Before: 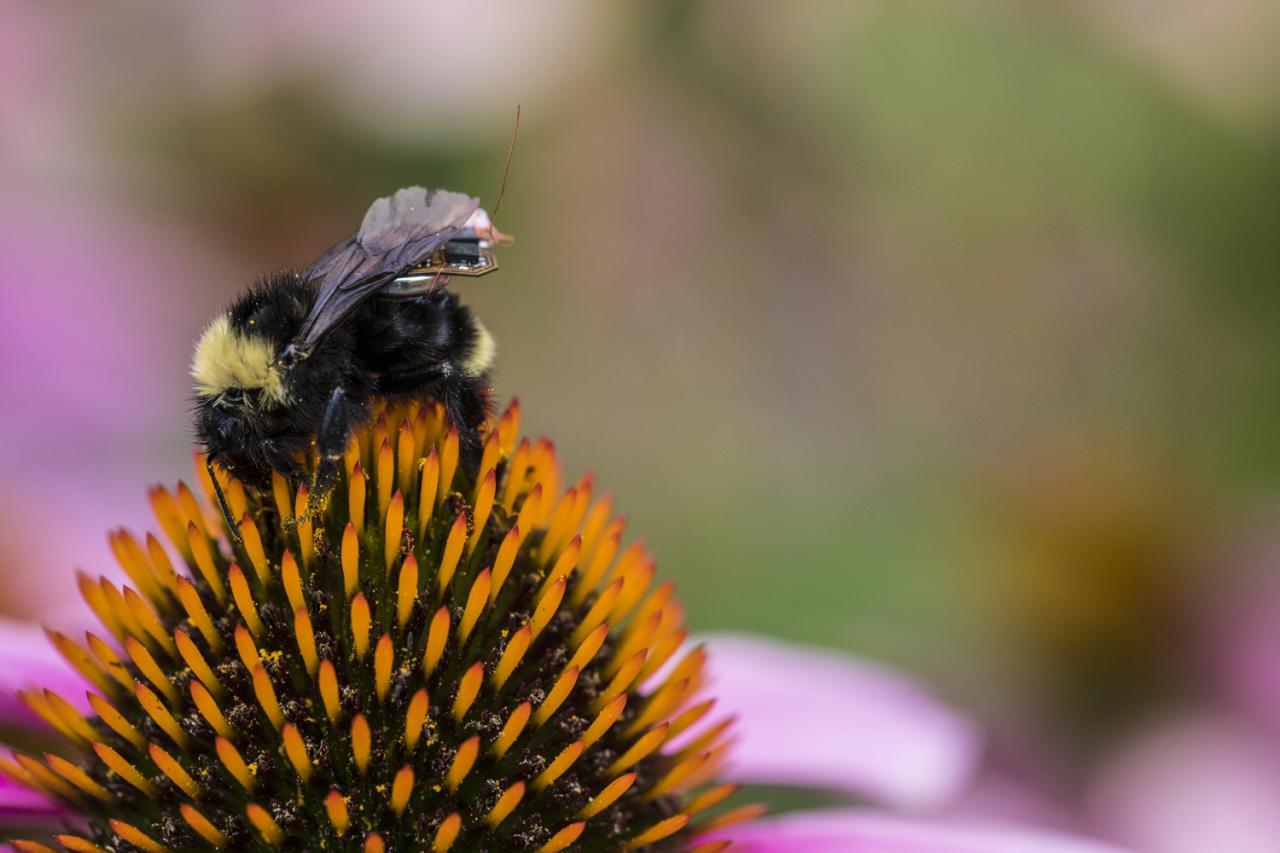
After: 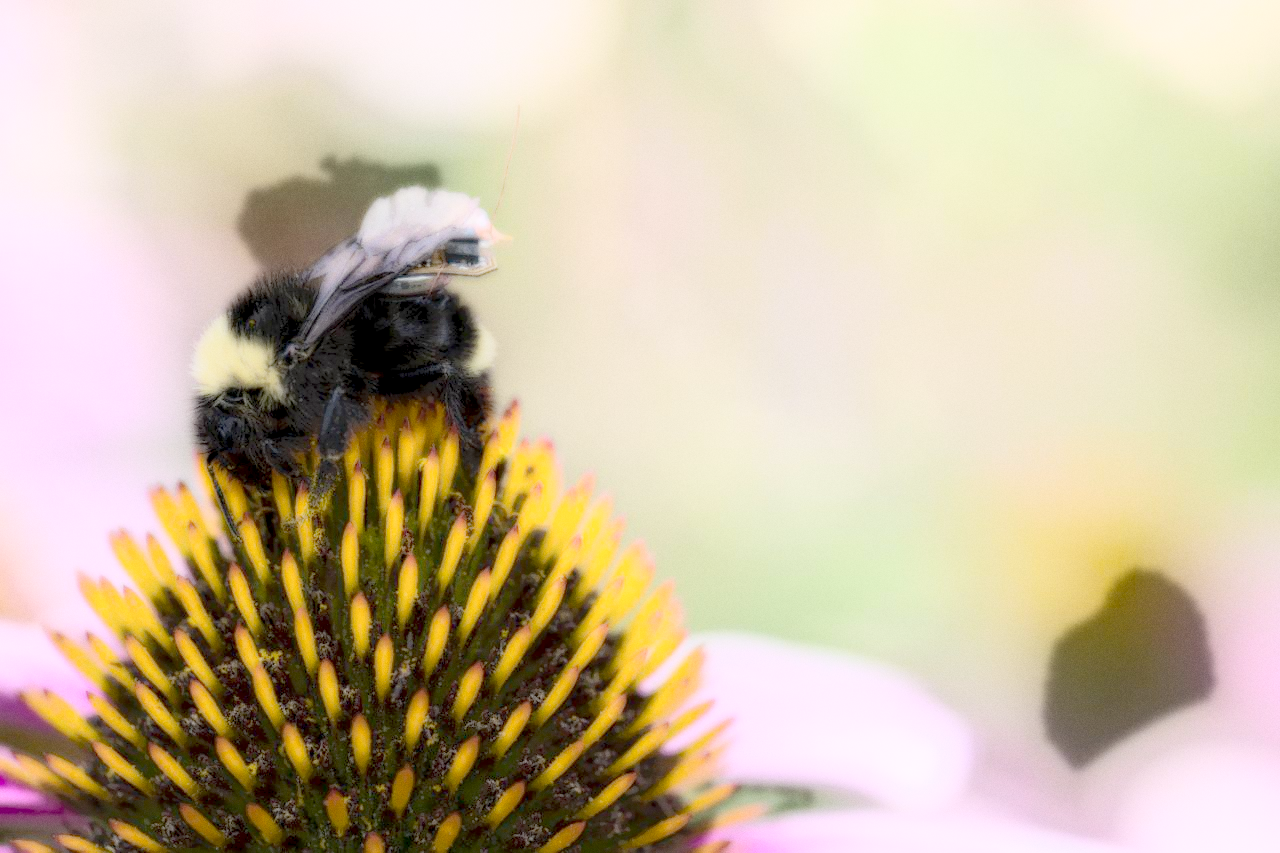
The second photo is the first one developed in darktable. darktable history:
grain: coarseness 0.09 ISO, strength 16.61%
bloom: size 0%, threshold 54.82%, strength 8.31%
local contrast: highlights 0%, shadows 198%, detail 164%, midtone range 0.001
